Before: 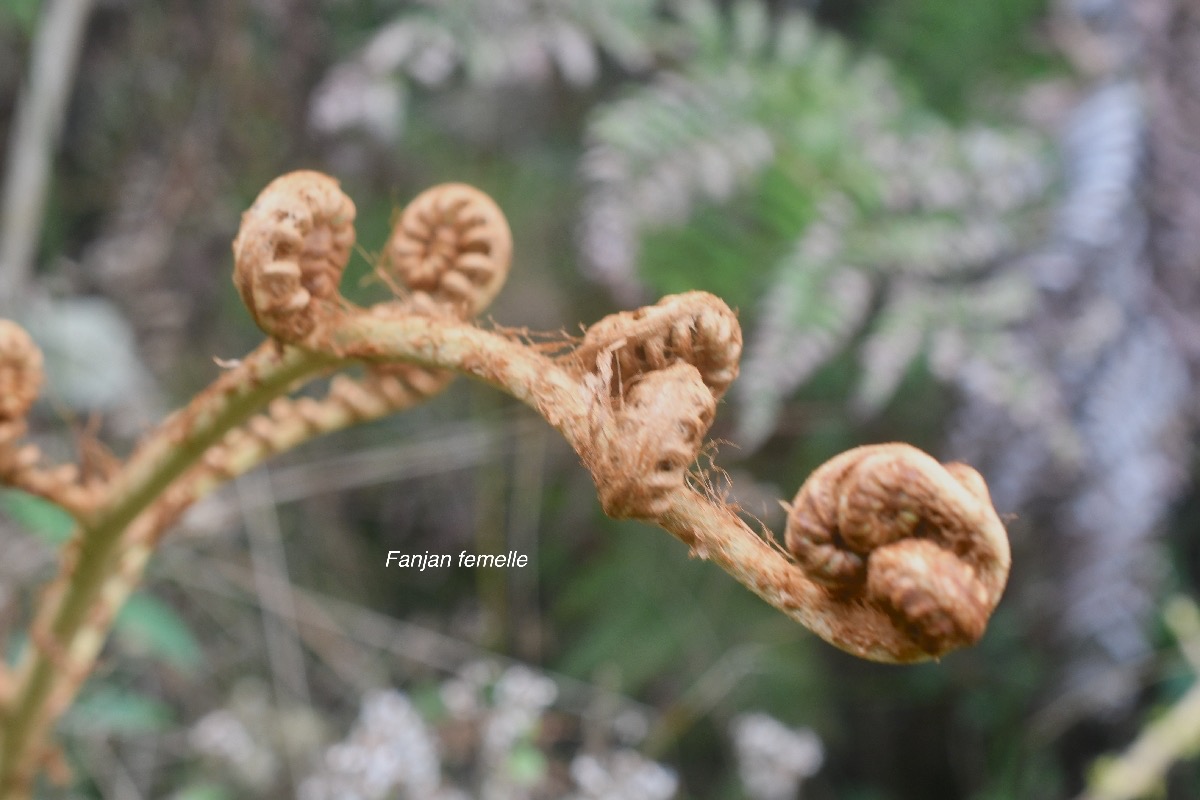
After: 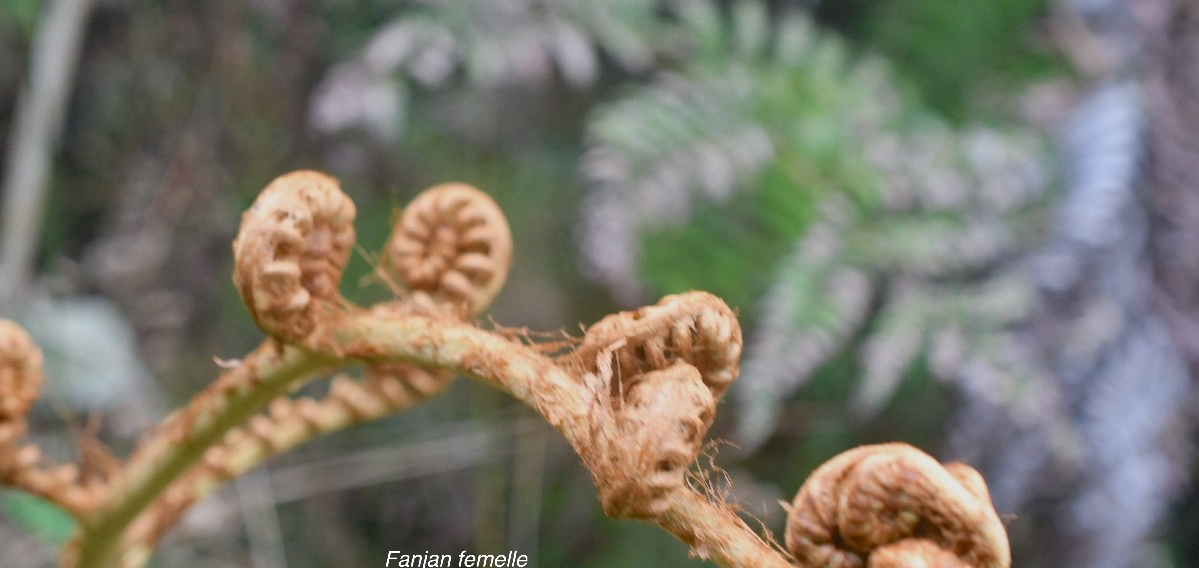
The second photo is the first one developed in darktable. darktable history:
crop: right 0%, bottom 28.913%
exposure: exposure 0.014 EV, compensate highlight preservation false
haze removal: compatibility mode true, adaptive false
color balance rgb: highlights gain › chroma 0.267%, highlights gain › hue 329.77°, perceptual saturation grading › global saturation 0.037%
vignetting: fall-off start 97.28%, fall-off radius 78.16%, width/height ratio 1.112, dithering 8-bit output
